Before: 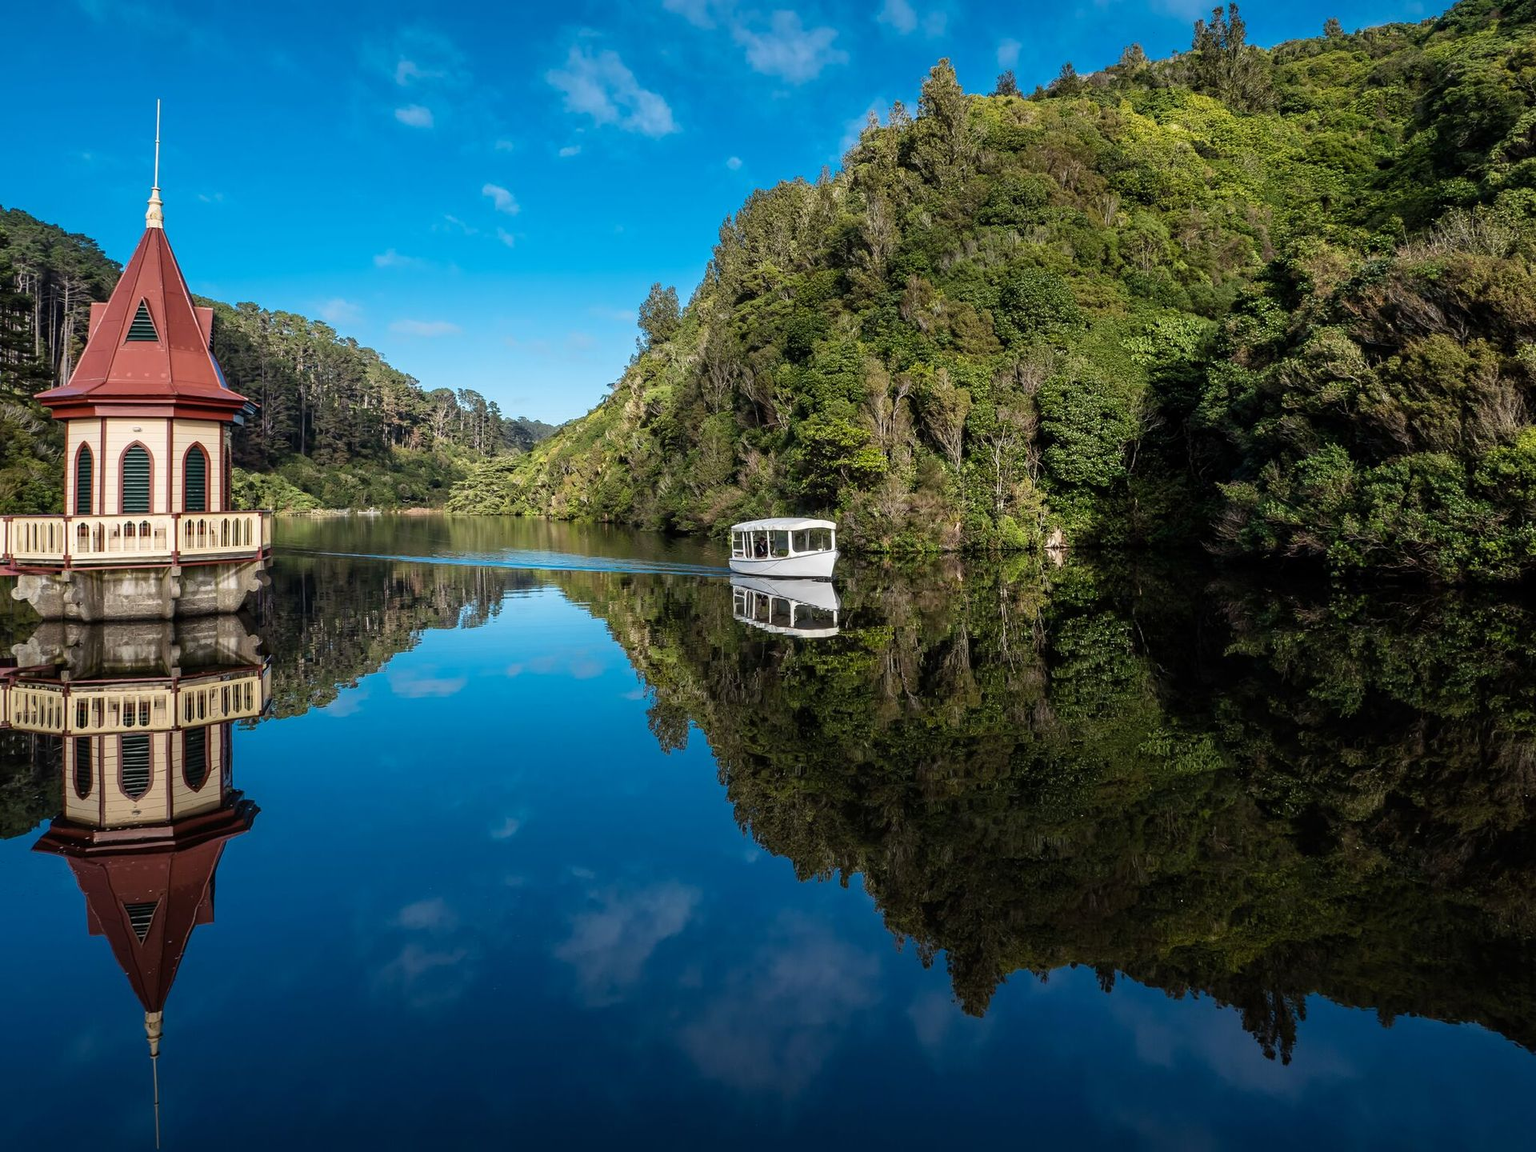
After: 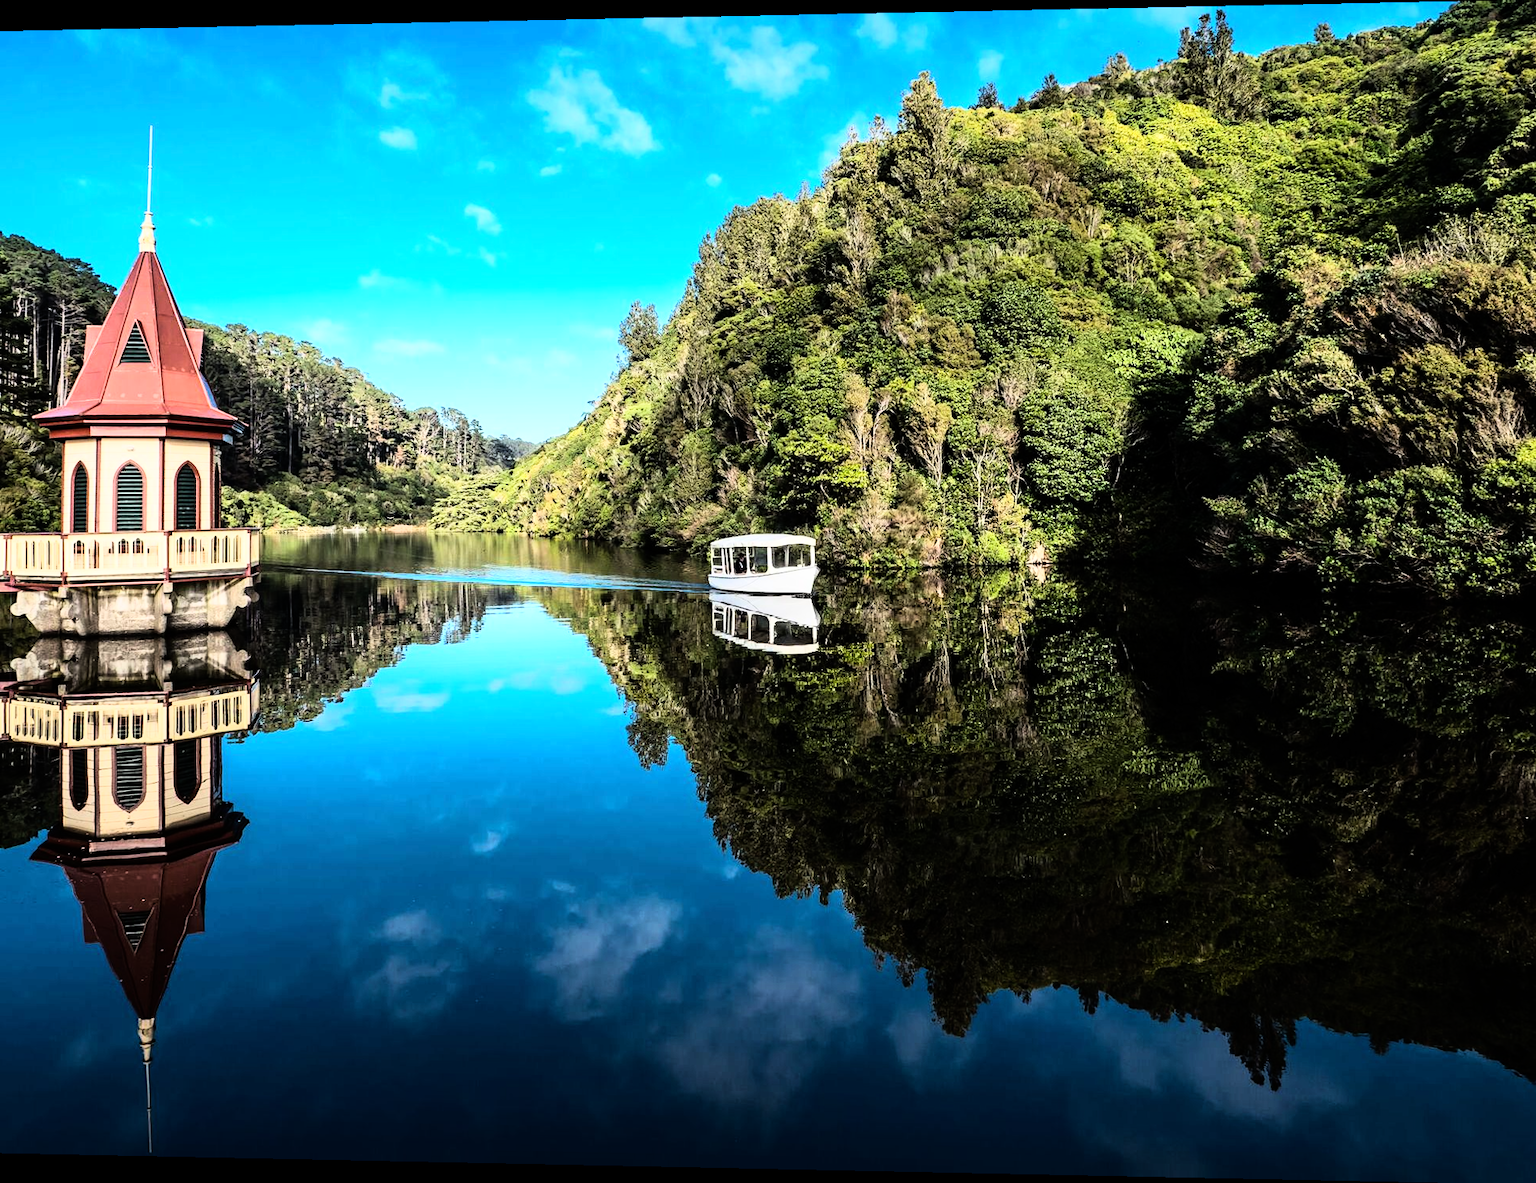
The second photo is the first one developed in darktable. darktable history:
rgb curve: curves: ch0 [(0, 0) (0.21, 0.15) (0.24, 0.21) (0.5, 0.75) (0.75, 0.96) (0.89, 0.99) (1, 1)]; ch1 [(0, 0.02) (0.21, 0.13) (0.25, 0.2) (0.5, 0.67) (0.75, 0.9) (0.89, 0.97) (1, 1)]; ch2 [(0, 0.02) (0.21, 0.13) (0.25, 0.2) (0.5, 0.67) (0.75, 0.9) (0.89, 0.97) (1, 1)], compensate middle gray true
rotate and perspective: lens shift (horizontal) -0.055, automatic cropping off
